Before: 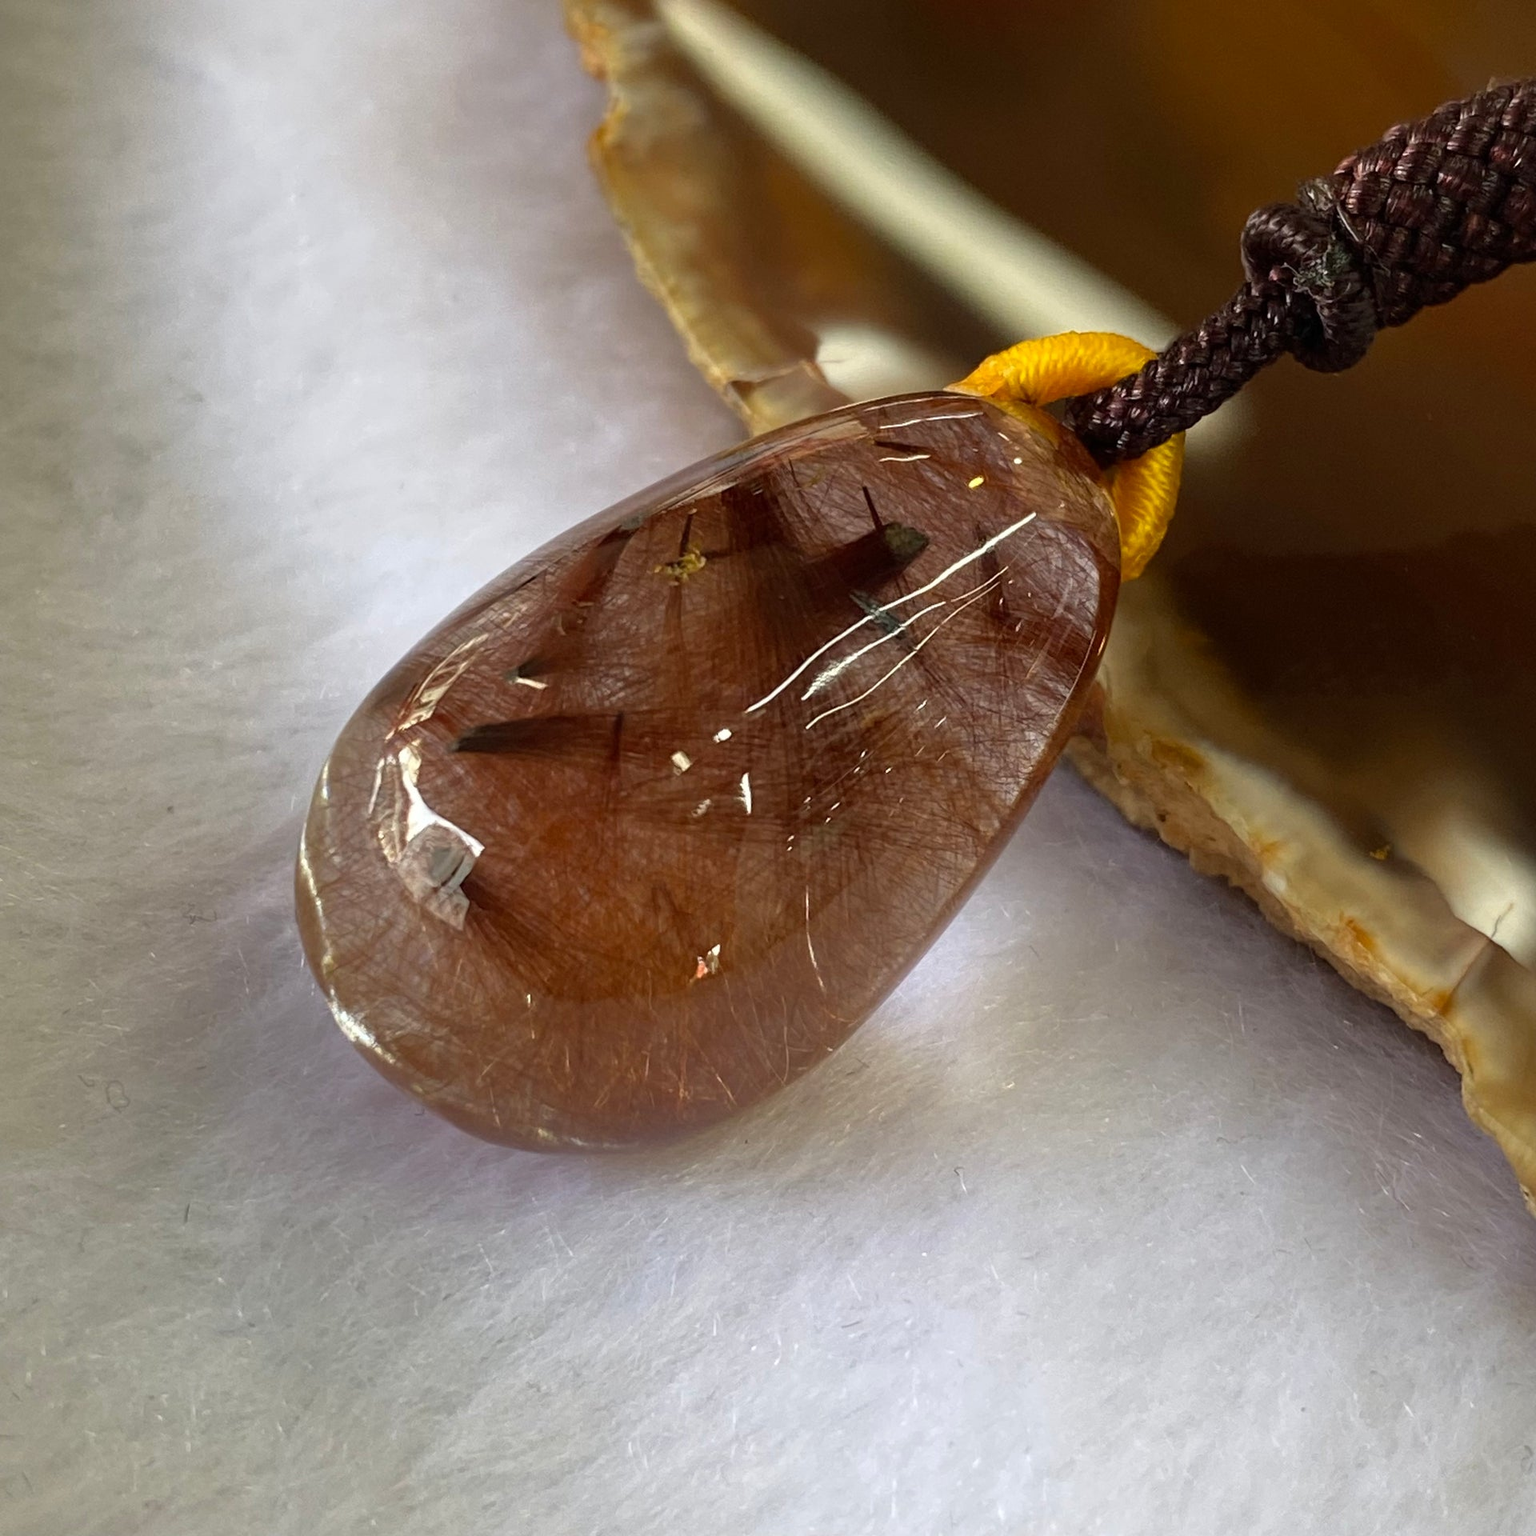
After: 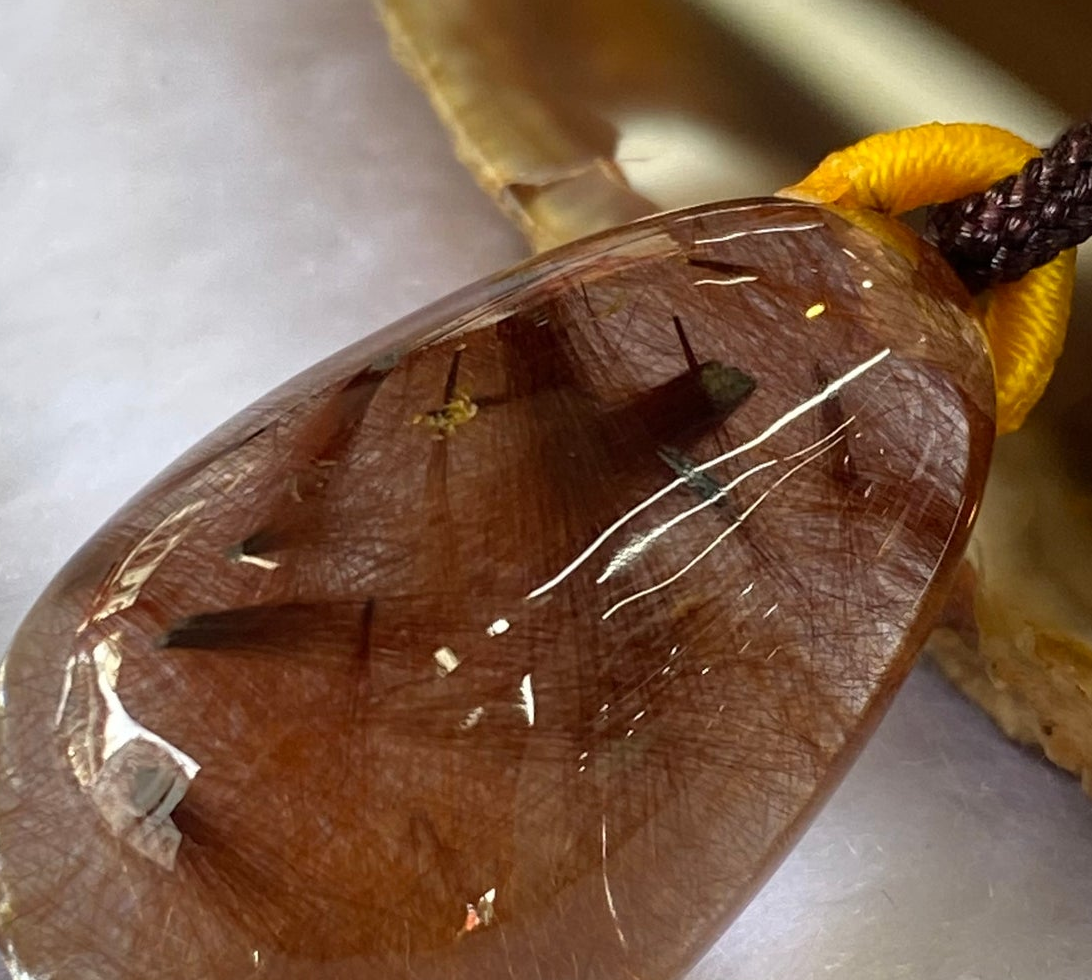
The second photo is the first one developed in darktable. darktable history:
crop: left 21.139%, top 15.238%, right 21.866%, bottom 33.699%
